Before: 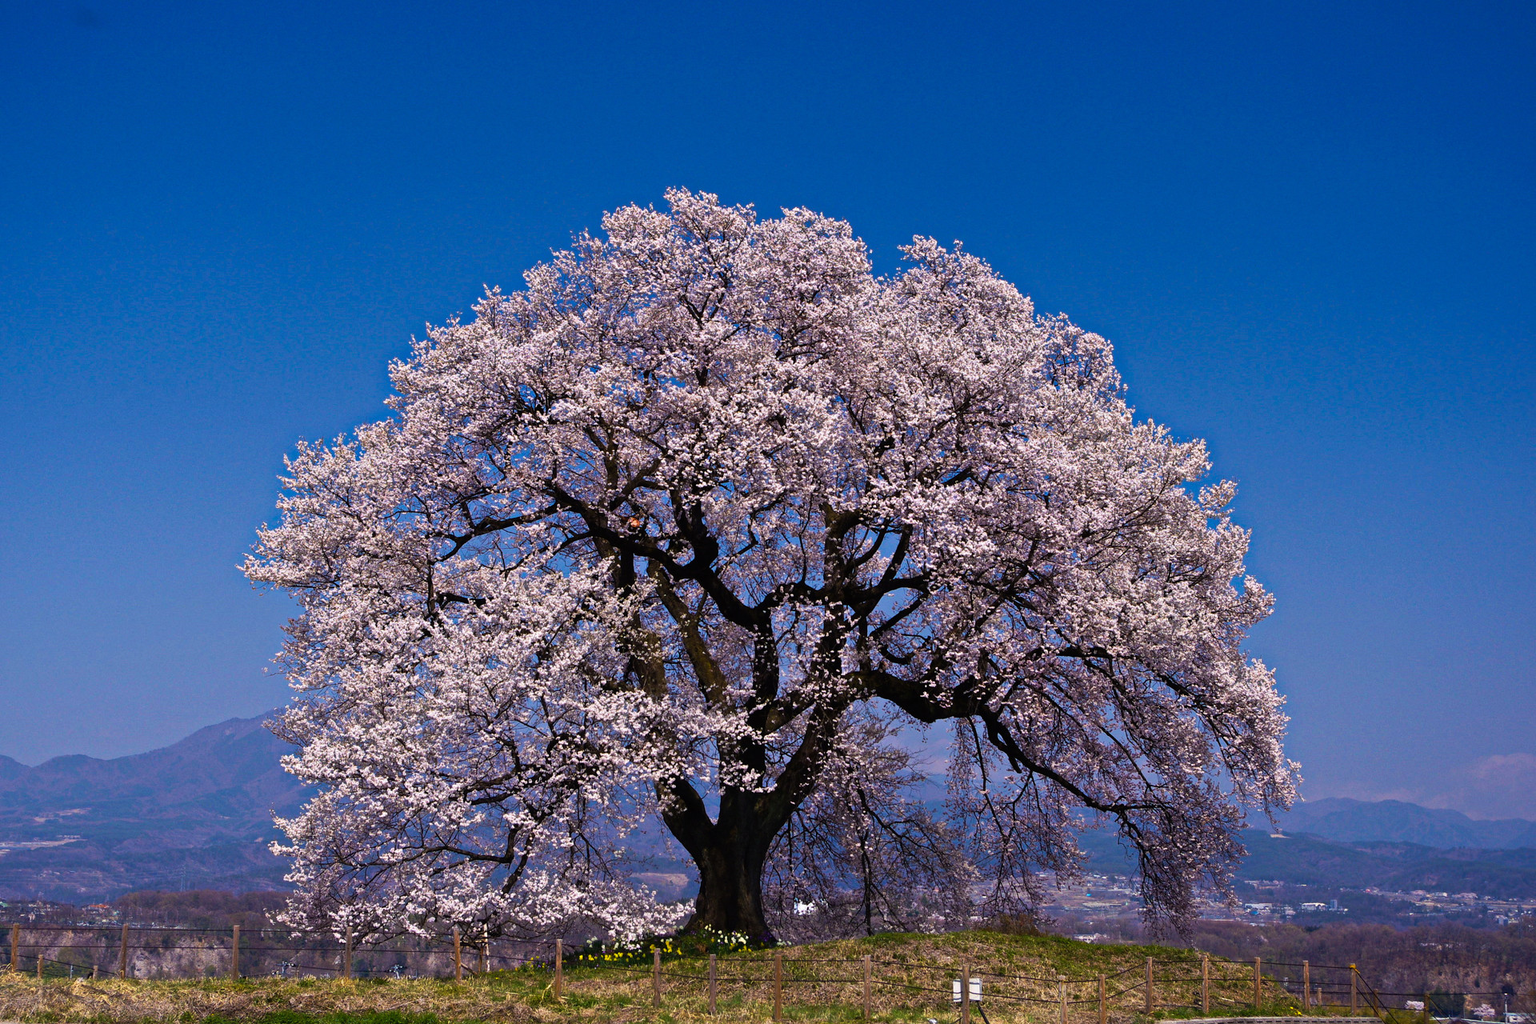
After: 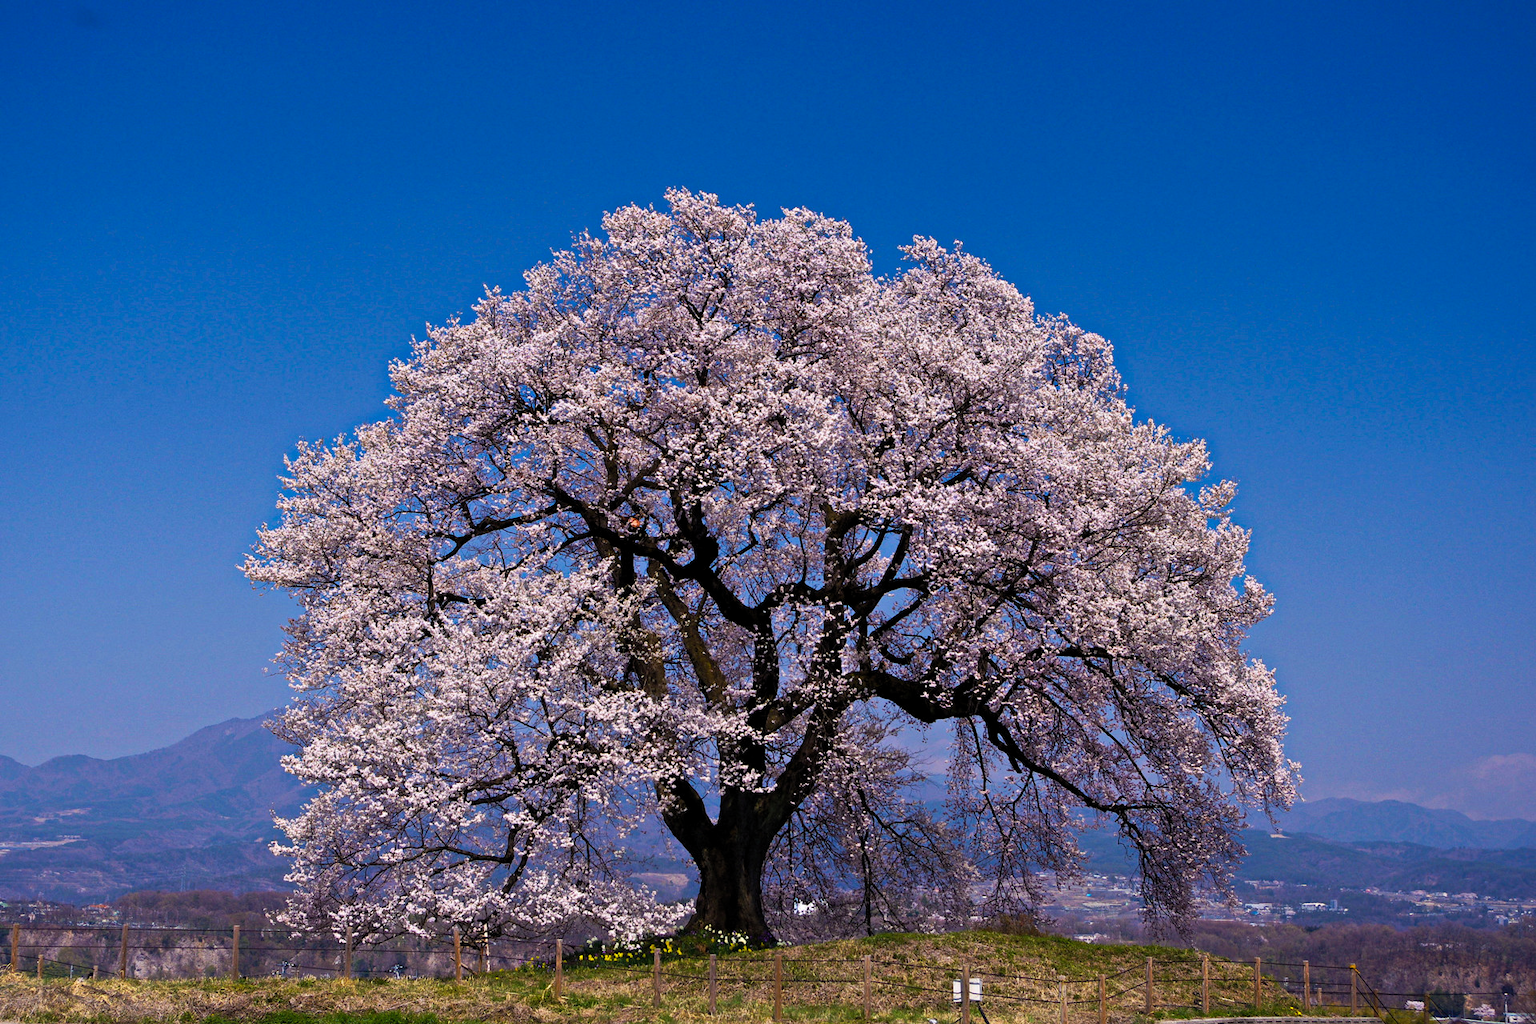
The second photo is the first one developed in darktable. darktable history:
levels: levels [0.018, 0.493, 1]
